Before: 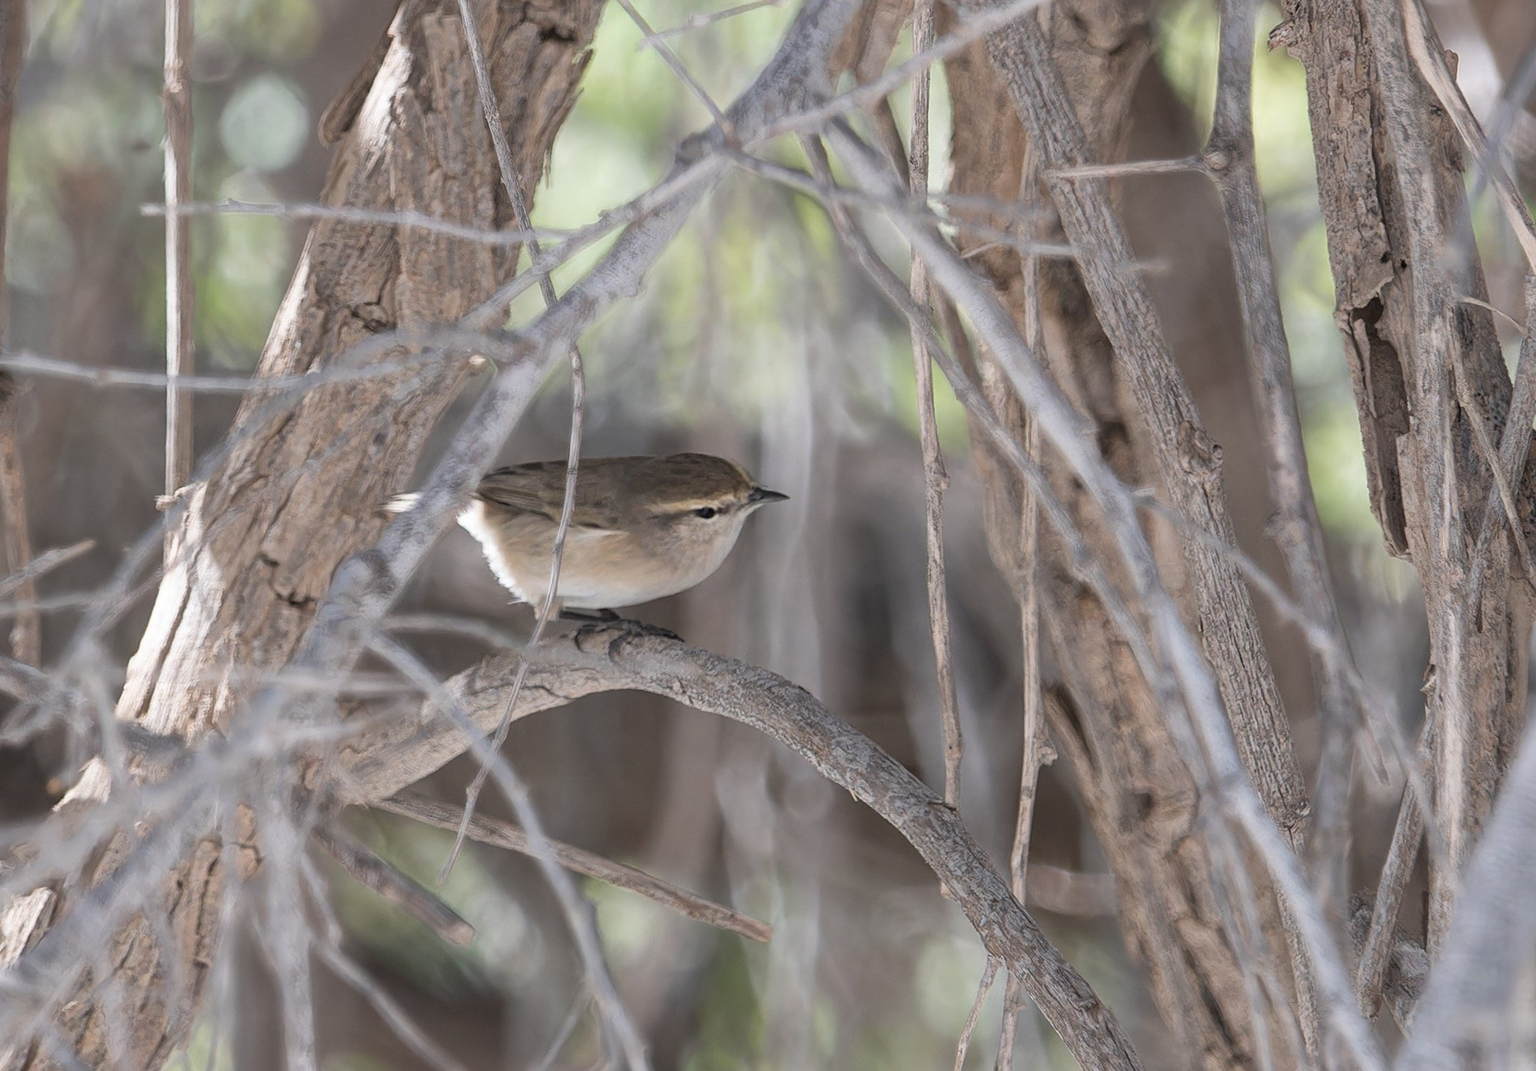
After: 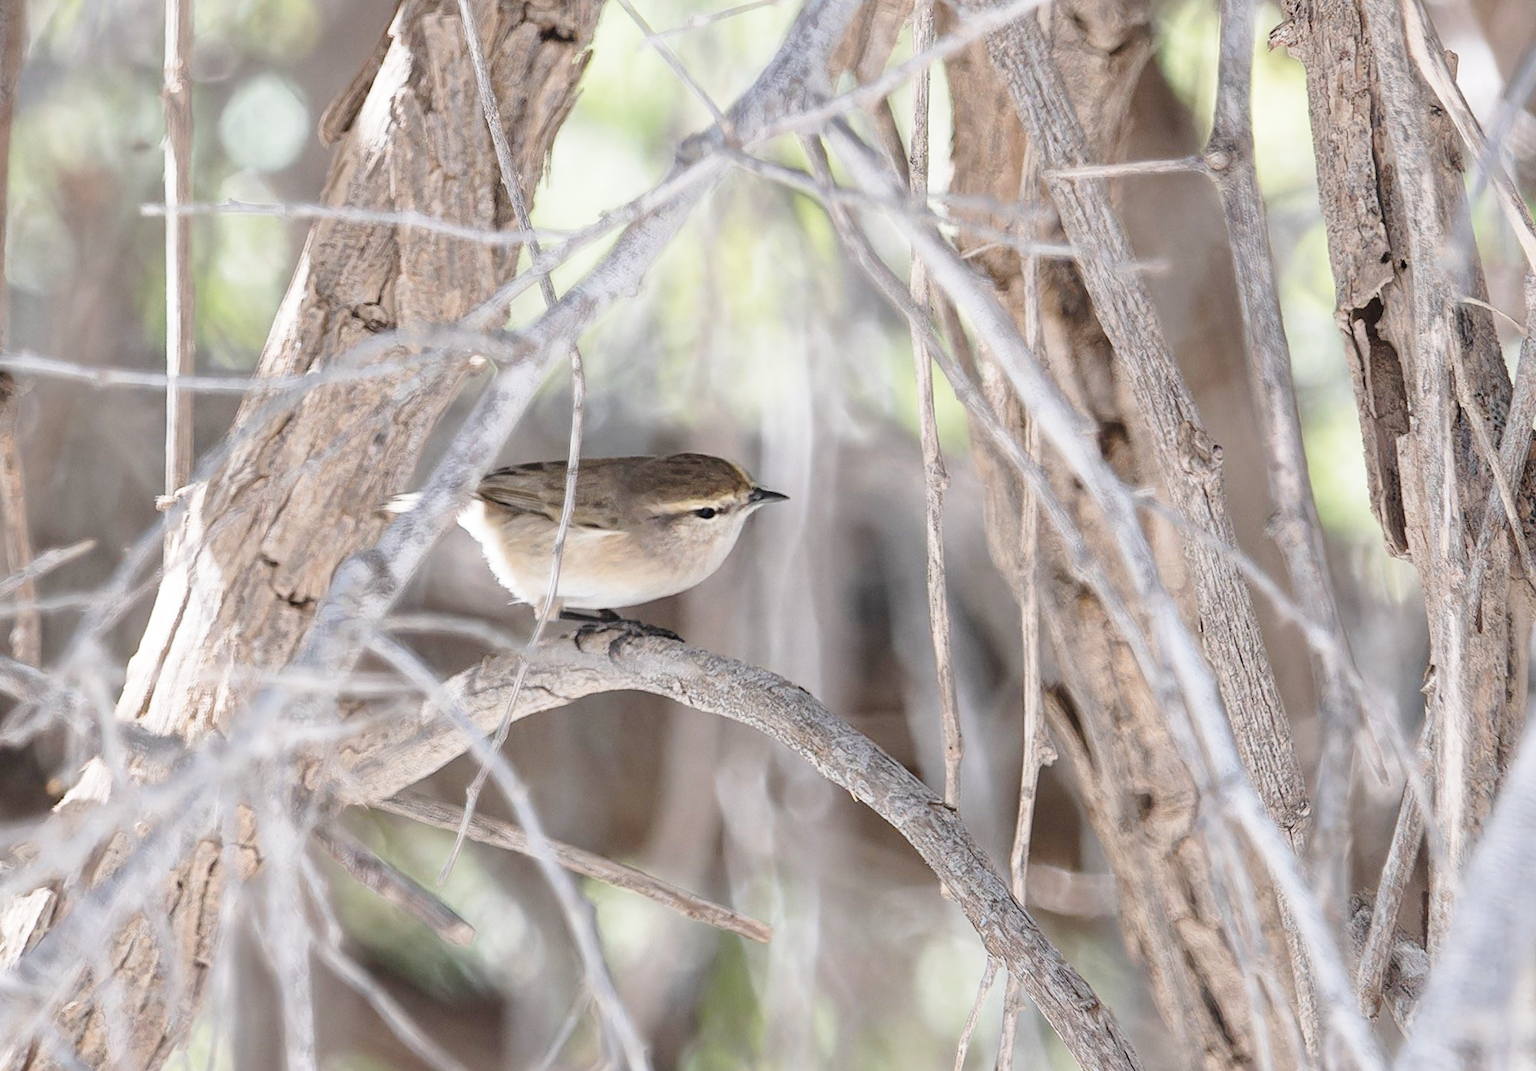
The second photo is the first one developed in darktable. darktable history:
exposure: compensate highlight preservation false
base curve: curves: ch0 [(0, 0) (0.028, 0.03) (0.121, 0.232) (0.46, 0.748) (0.859, 0.968) (1, 1)], preserve colors none
